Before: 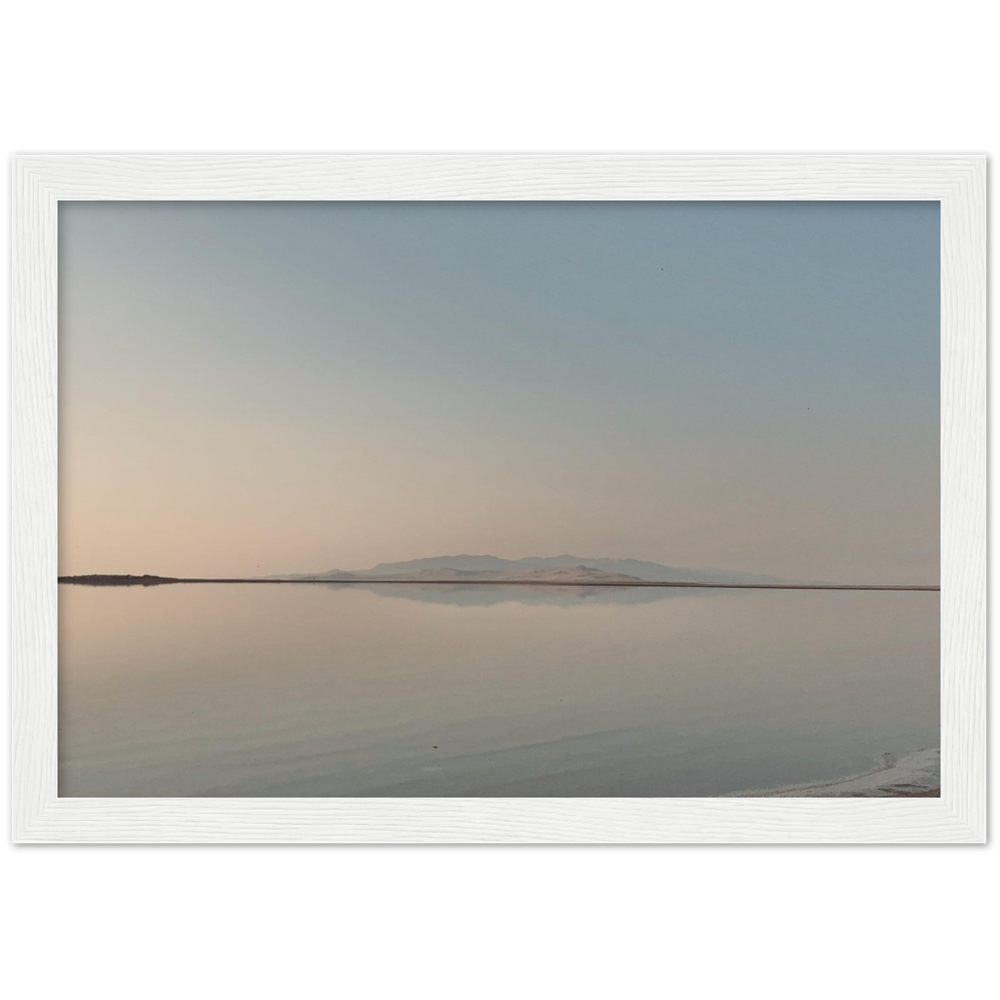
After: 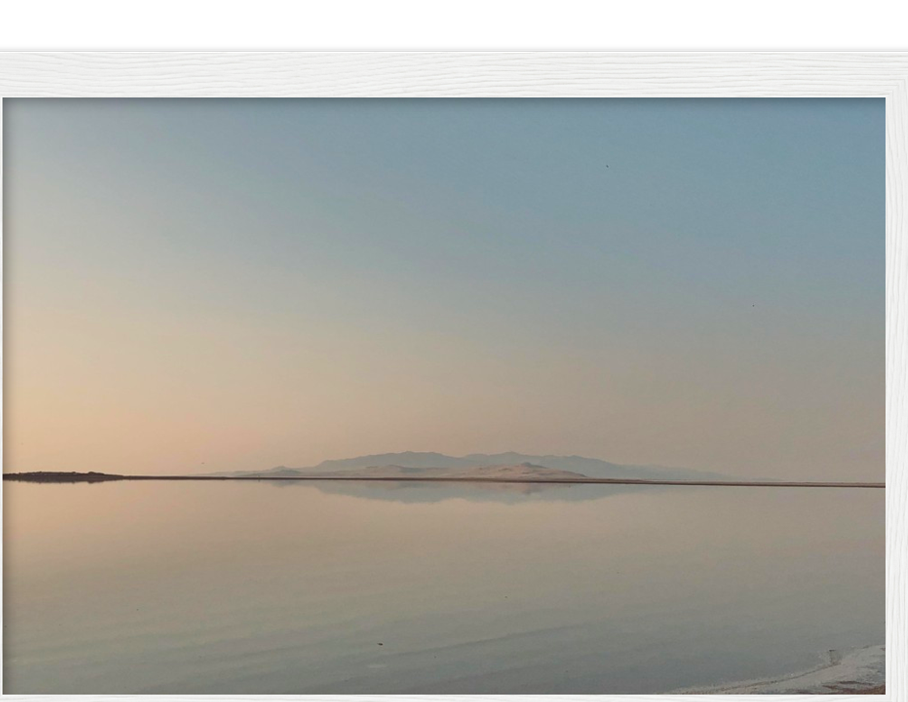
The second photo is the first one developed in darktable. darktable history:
crop: left 5.596%, top 10.314%, right 3.534%, bottom 19.395%
color balance rgb: perceptual saturation grading › global saturation 20%, global vibrance 20%
